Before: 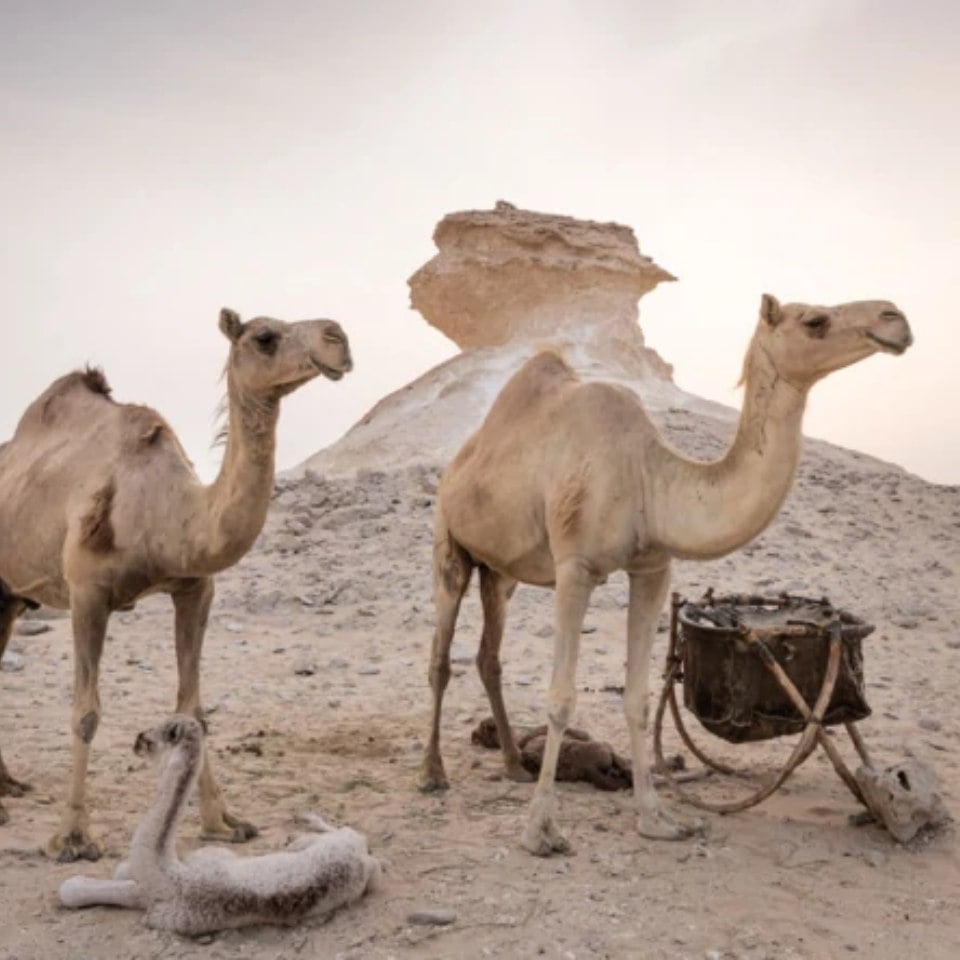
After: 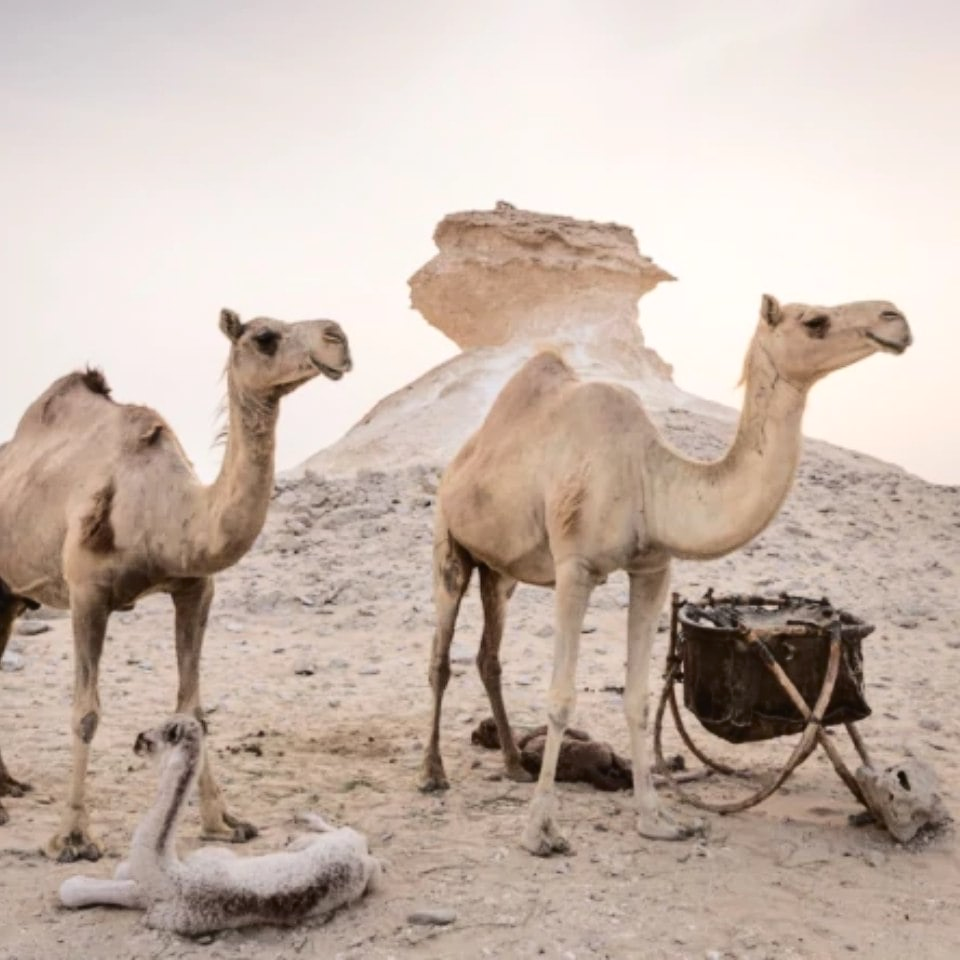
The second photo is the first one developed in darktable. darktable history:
tone curve: curves: ch0 [(0, 0) (0.003, 0.031) (0.011, 0.033) (0.025, 0.036) (0.044, 0.045) (0.069, 0.06) (0.1, 0.079) (0.136, 0.109) (0.177, 0.15) (0.224, 0.192) (0.277, 0.262) (0.335, 0.347) (0.399, 0.433) (0.468, 0.528) (0.543, 0.624) (0.623, 0.705) (0.709, 0.788) (0.801, 0.865) (0.898, 0.933) (1, 1)], color space Lab, independent channels, preserve colors none
